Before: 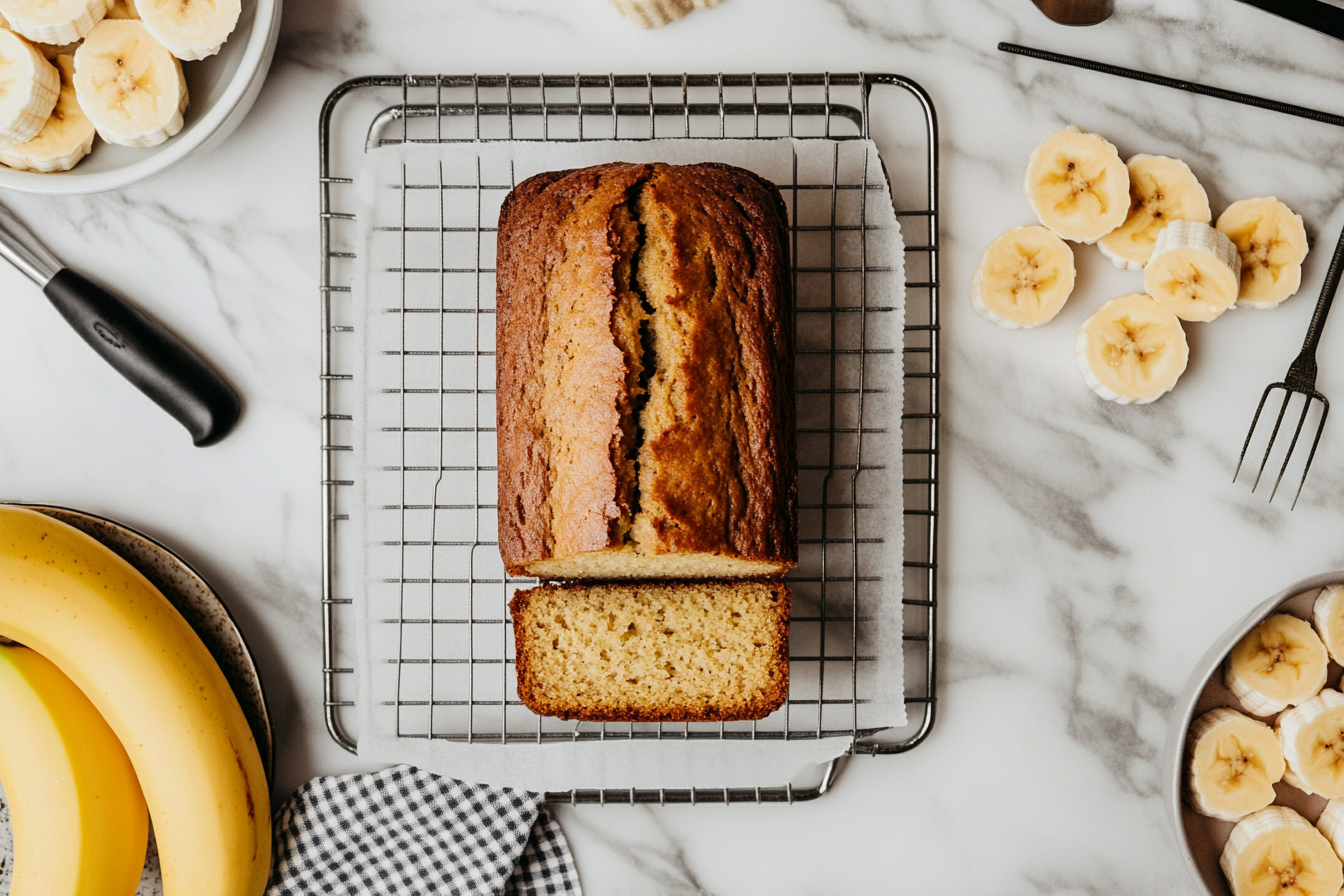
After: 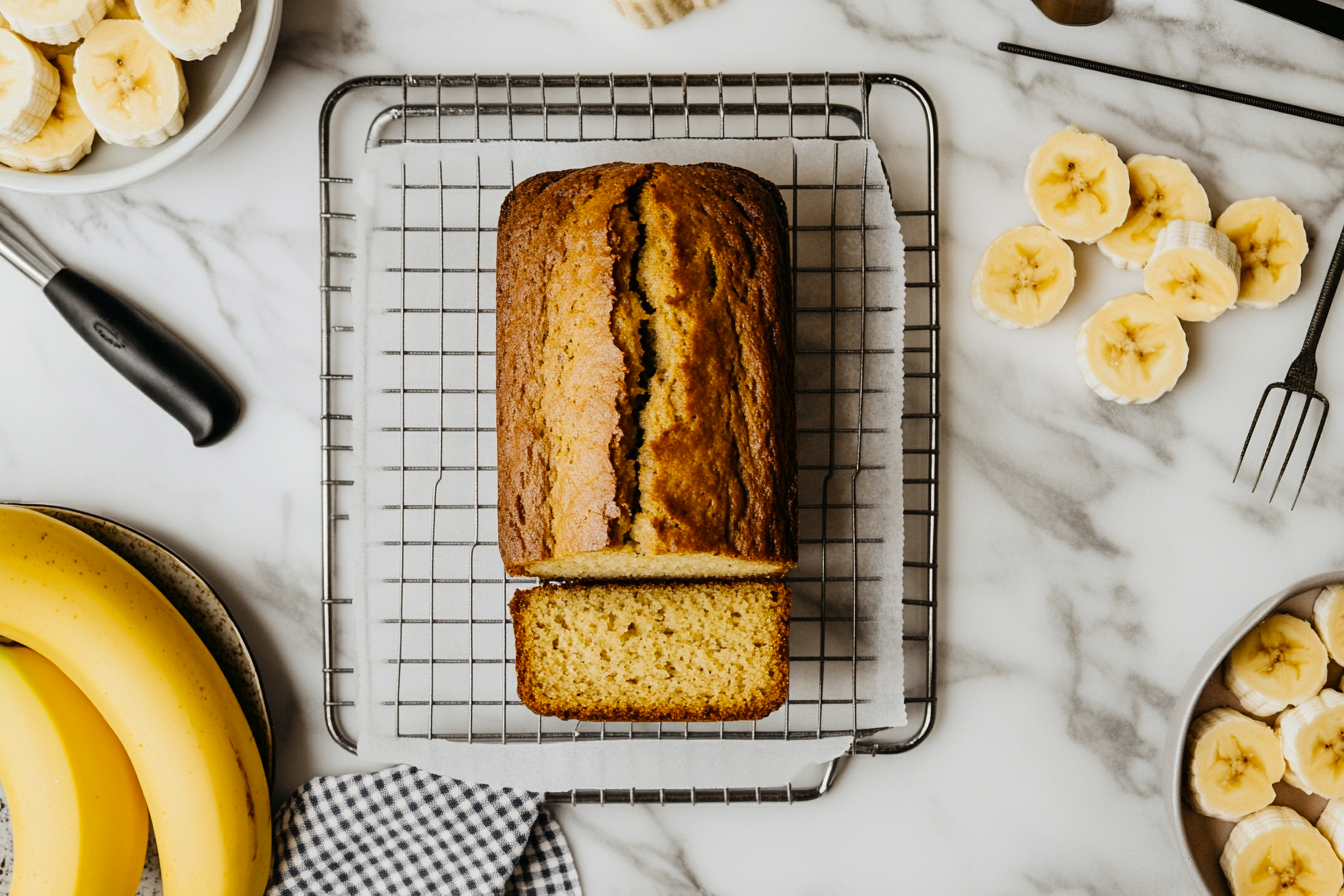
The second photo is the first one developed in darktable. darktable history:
color contrast: green-magenta contrast 0.85, blue-yellow contrast 1.25, unbound 0
